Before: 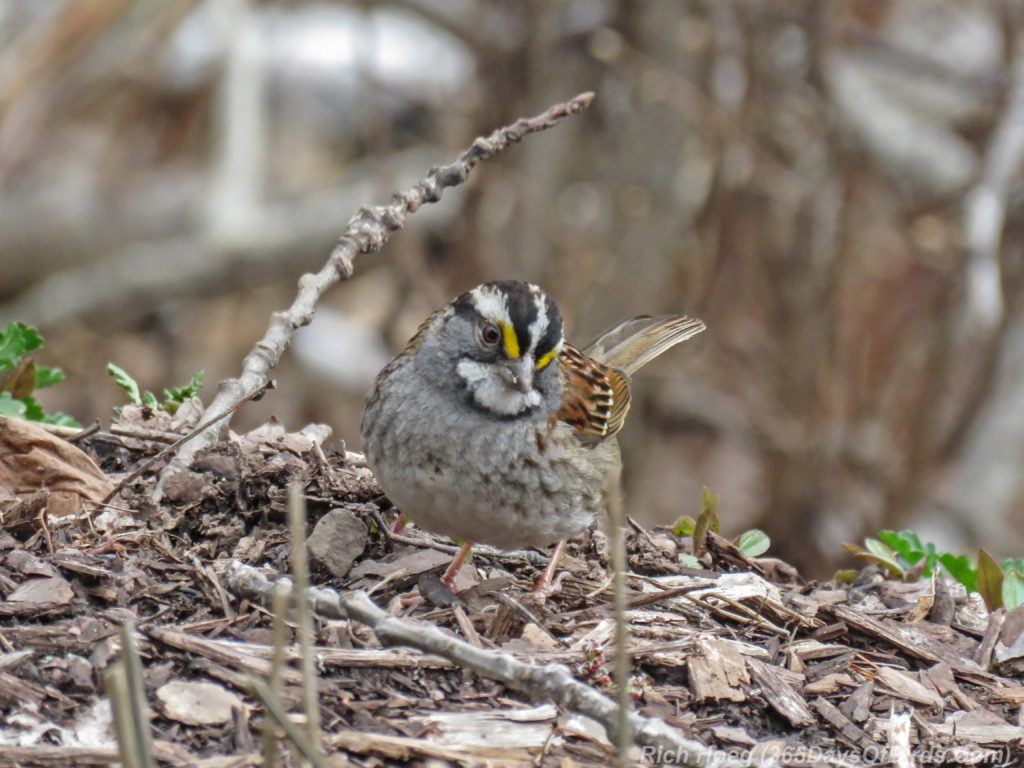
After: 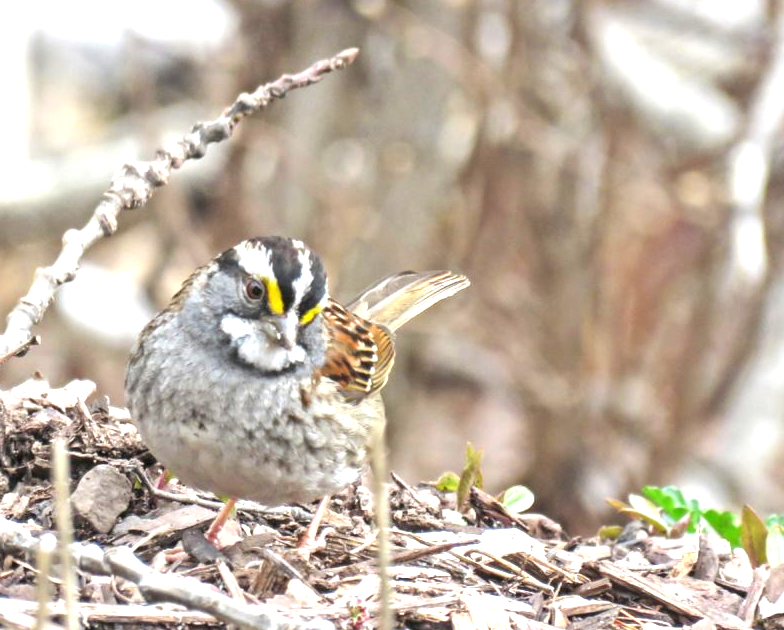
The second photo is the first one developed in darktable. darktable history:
crop: left 23.095%, top 5.827%, bottom 11.854%
exposure: black level correction 0, exposure 1.35 EV, compensate exposure bias true, compensate highlight preservation false
